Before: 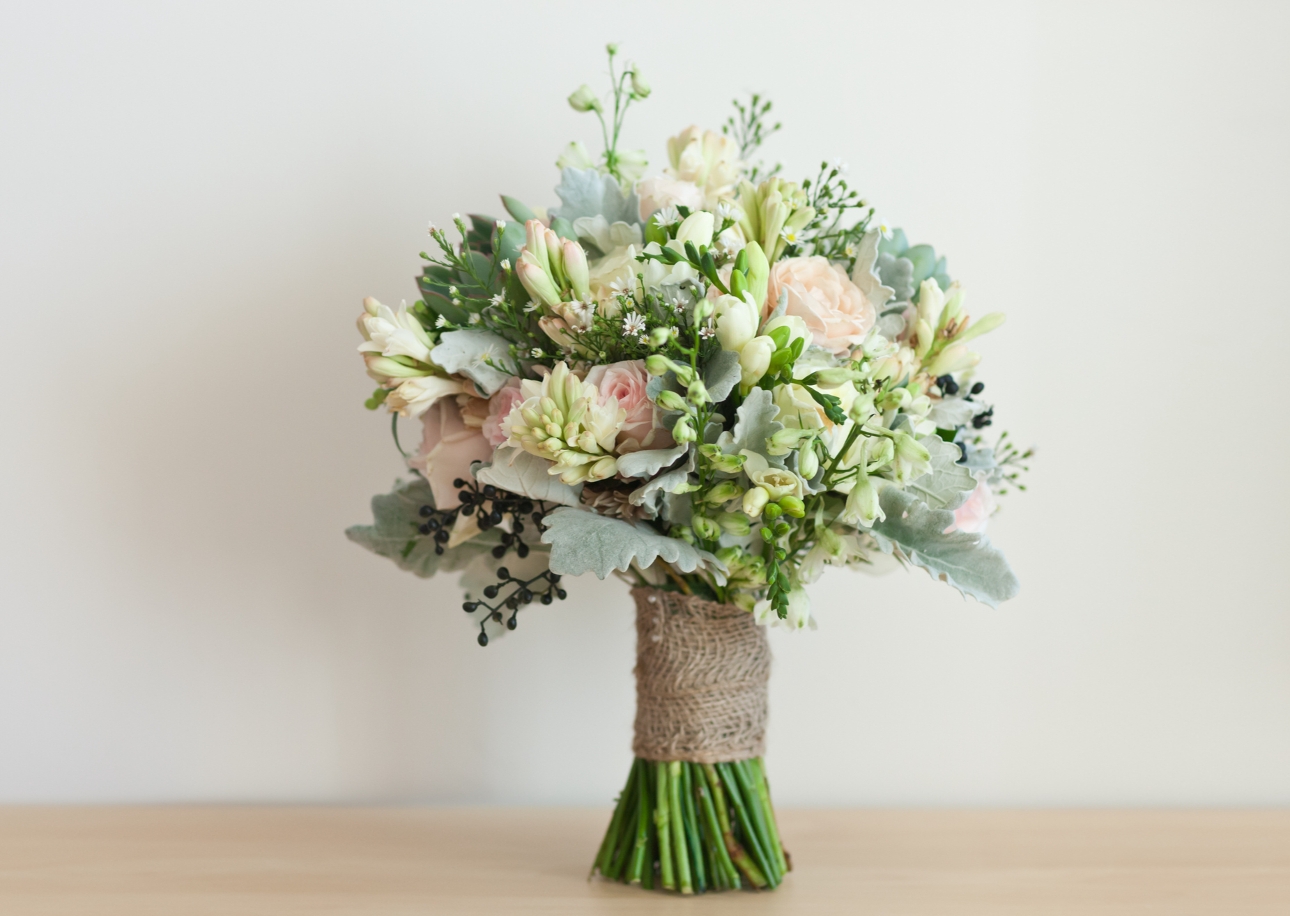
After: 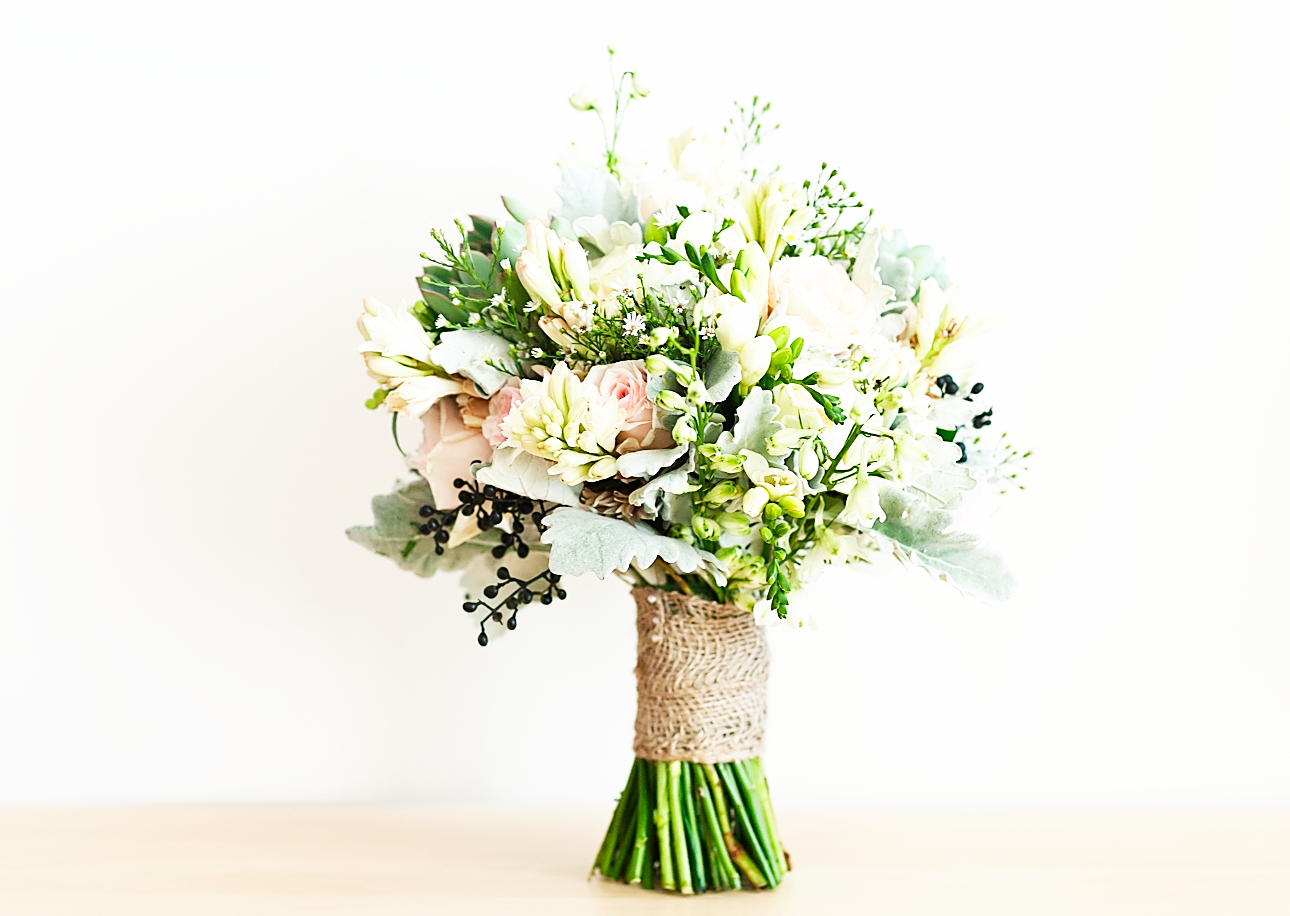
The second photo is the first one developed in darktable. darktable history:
base curve: curves: ch0 [(0, 0) (0.007, 0.004) (0.027, 0.03) (0.046, 0.07) (0.207, 0.54) (0.442, 0.872) (0.673, 0.972) (1, 1)], preserve colors none
sharpen: radius 1.419, amount 1.258, threshold 0.601
